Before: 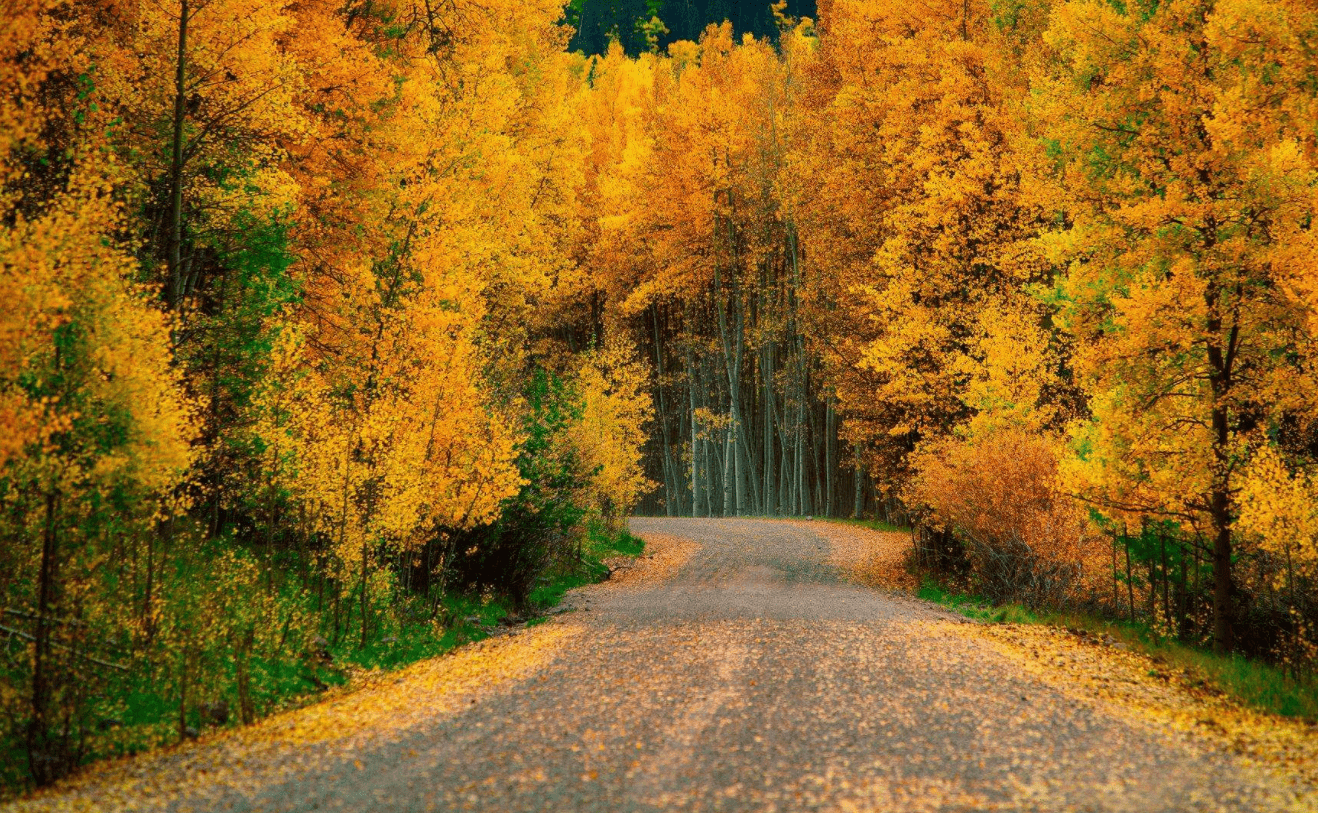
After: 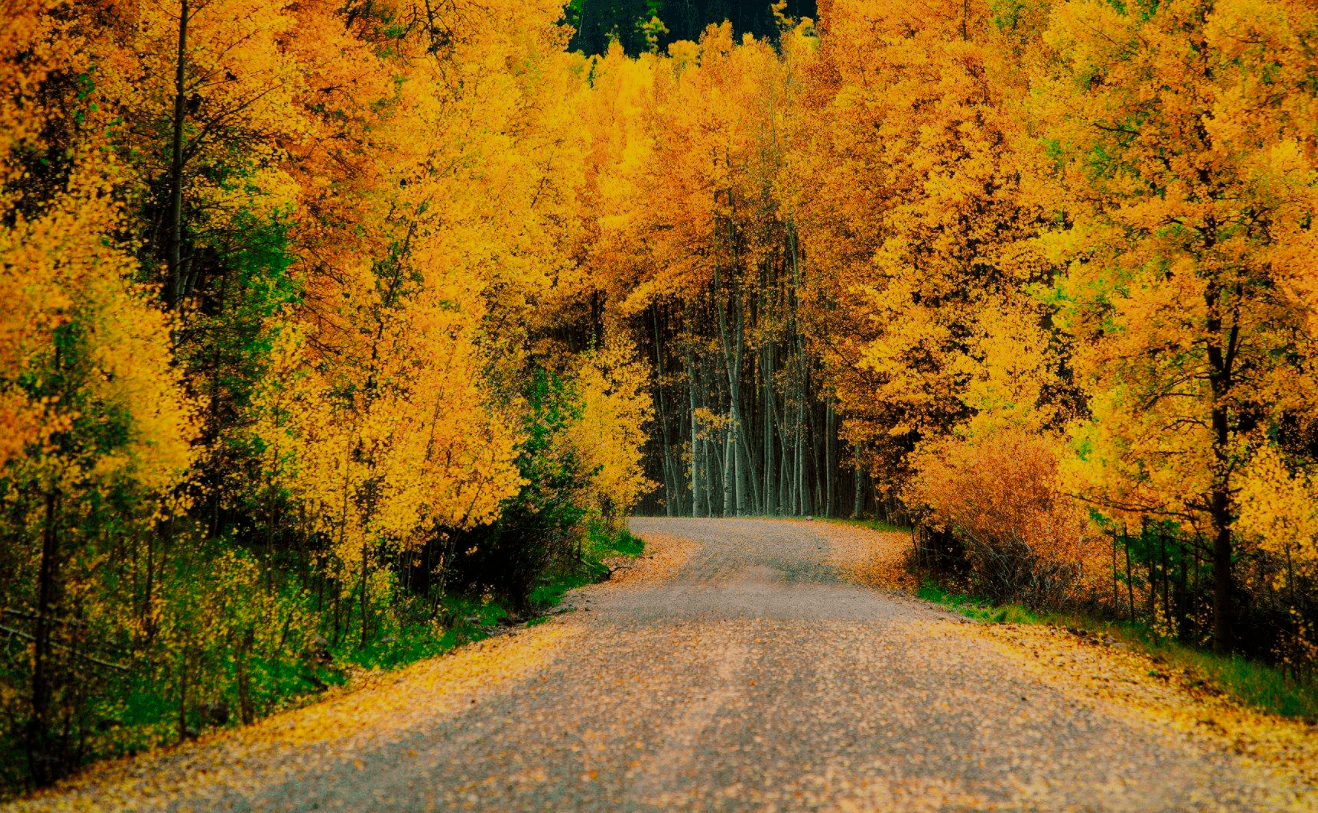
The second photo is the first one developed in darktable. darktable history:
filmic rgb: black relative exposure -7.65 EV, white relative exposure 4.56 EV, threshold 2.94 EV, hardness 3.61, enable highlight reconstruction true
tone curve: curves: ch0 [(0, 0) (0.183, 0.152) (0.571, 0.594) (1, 1)]; ch1 [(0, 0) (0.394, 0.307) (0.5, 0.5) (0.586, 0.597) (0.625, 0.647) (1, 1)]; ch2 [(0, 0) (0.5, 0.5) (0.604, 0.616) (1, 1)], preserve colors none
